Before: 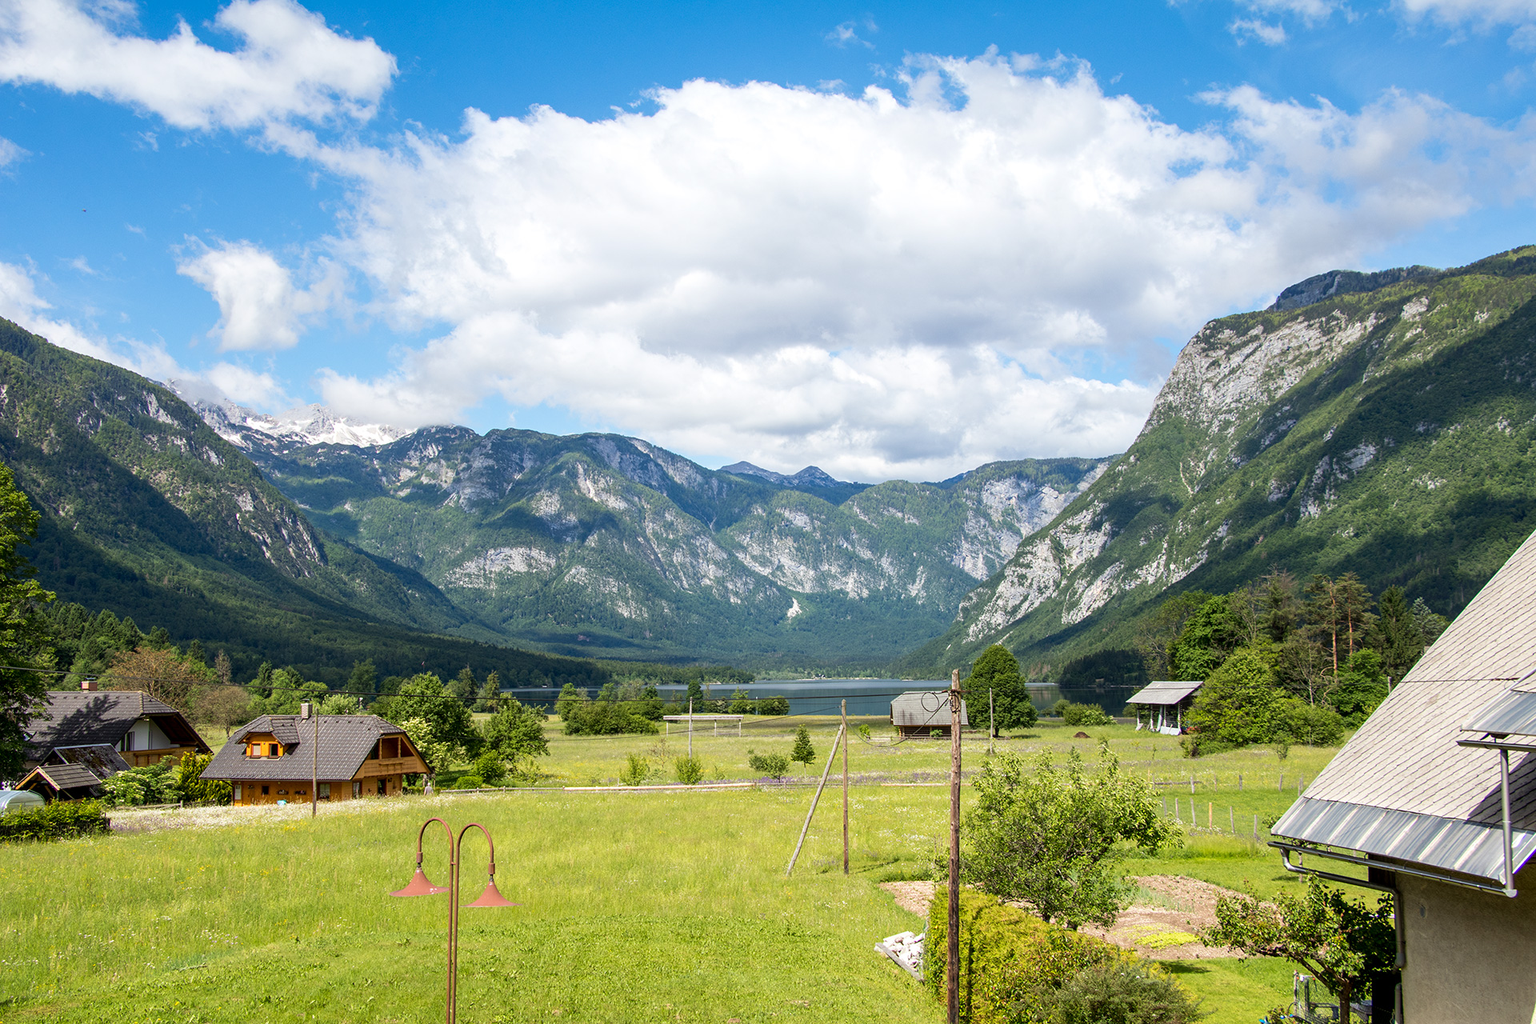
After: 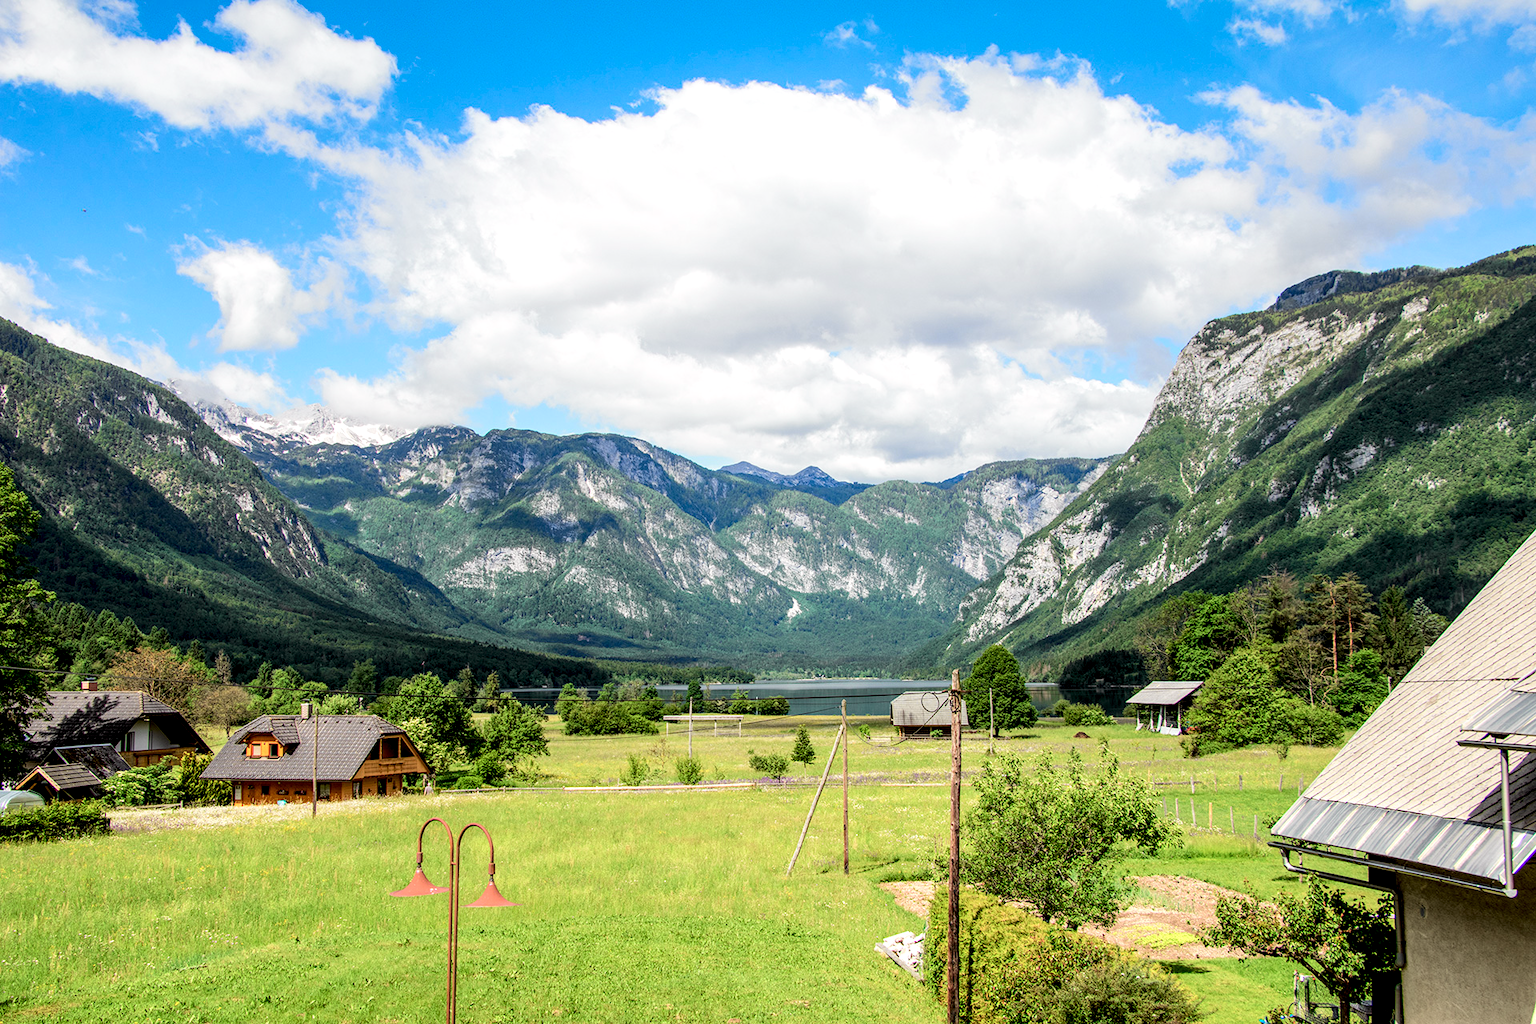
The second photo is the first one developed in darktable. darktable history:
tone curve: curves: ch0 [(0, 0.019) (0.066, 0.043) (0.189, 0.182) (0.368, 0.407) (0.501, 0.564) (0.677, 0.729) (0.851, 0.861) (0.997, 0.959)]; ch1 [(0, 0) (0.187, 0.121) (0.388, 0.346) (0.437, 0.409) (0.474, 0.472) (0.499, 0.501) (0.514, 0.515) (0.542, 0.557) (0.645, 0.686) (0.812, 0.856) (1, 1)]; ch2 [(0, 0) (0.246, 0.214) (0.421, 0.427) (0.459, 0.484) (0.5, 0.504) (0.518, 0.523) (0.529, 0.548) (0.56, 0.576) (0.607, 0.63) (0.744, 0.734) (0.867, 0.821) (0.993, 0.889)], color space Lab, independent channels, preserve colors none
local contrast: detail 135%, midtone range 0.75
